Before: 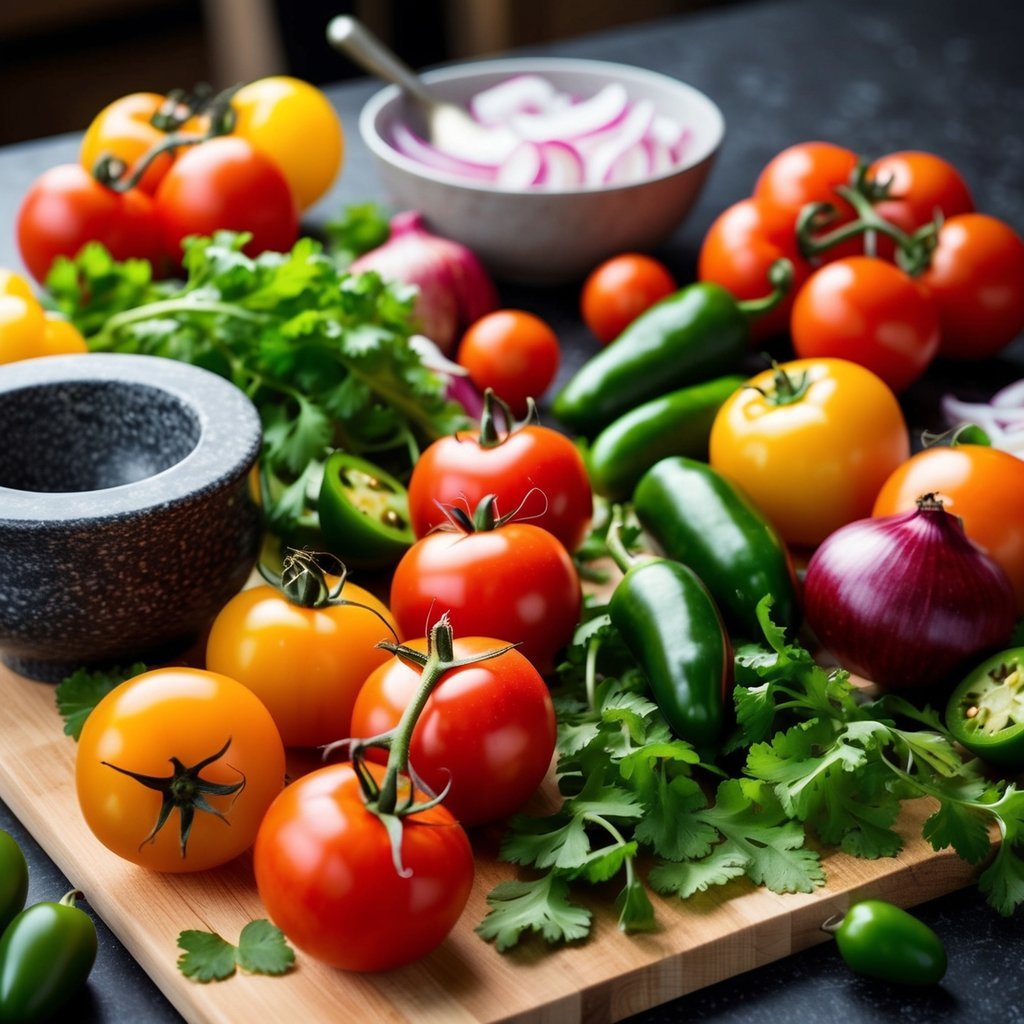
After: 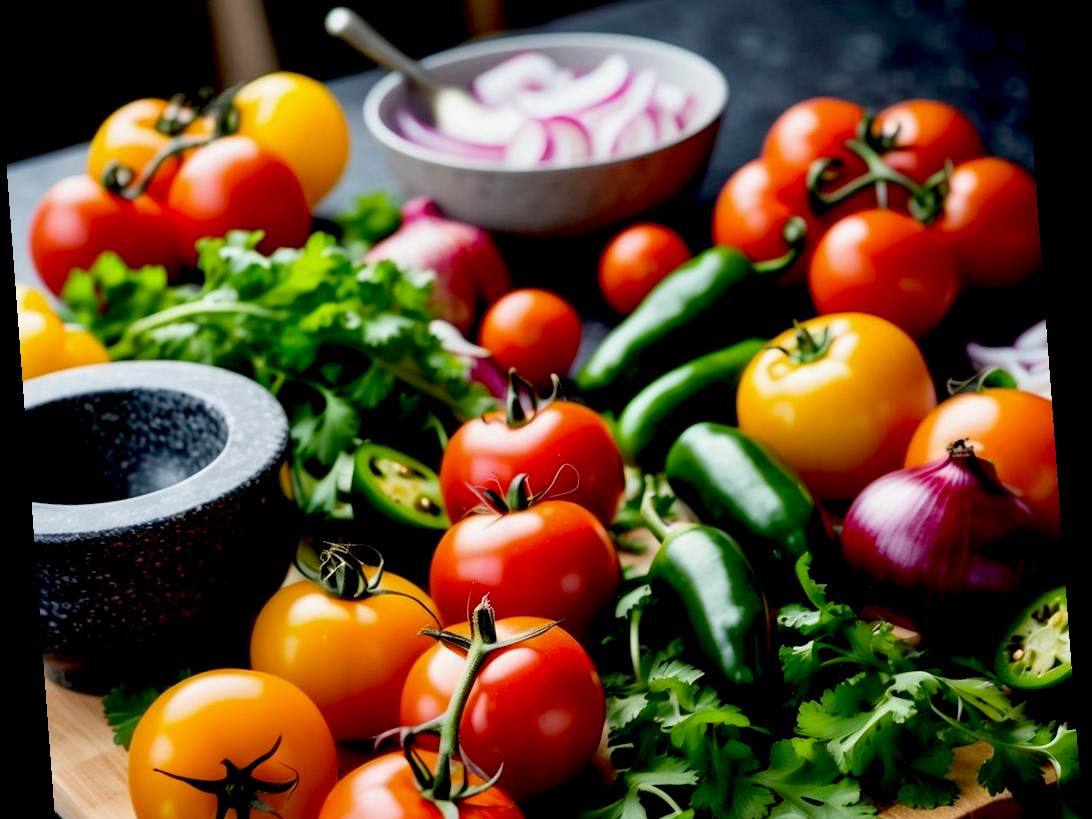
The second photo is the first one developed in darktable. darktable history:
tone equalizer: -7 EV 0.13 EV, smoothing diameter 25%, edges refinement/feathering 10, preserve details guided filter
exposure: black level correction 0.029, exposure -0.073 EV, compensate highlight preservation false
rotate and perspective: rotation -4.25°, automatic cropping off
crop: left 0.387%, top 5.469%, bottom 19.809%
